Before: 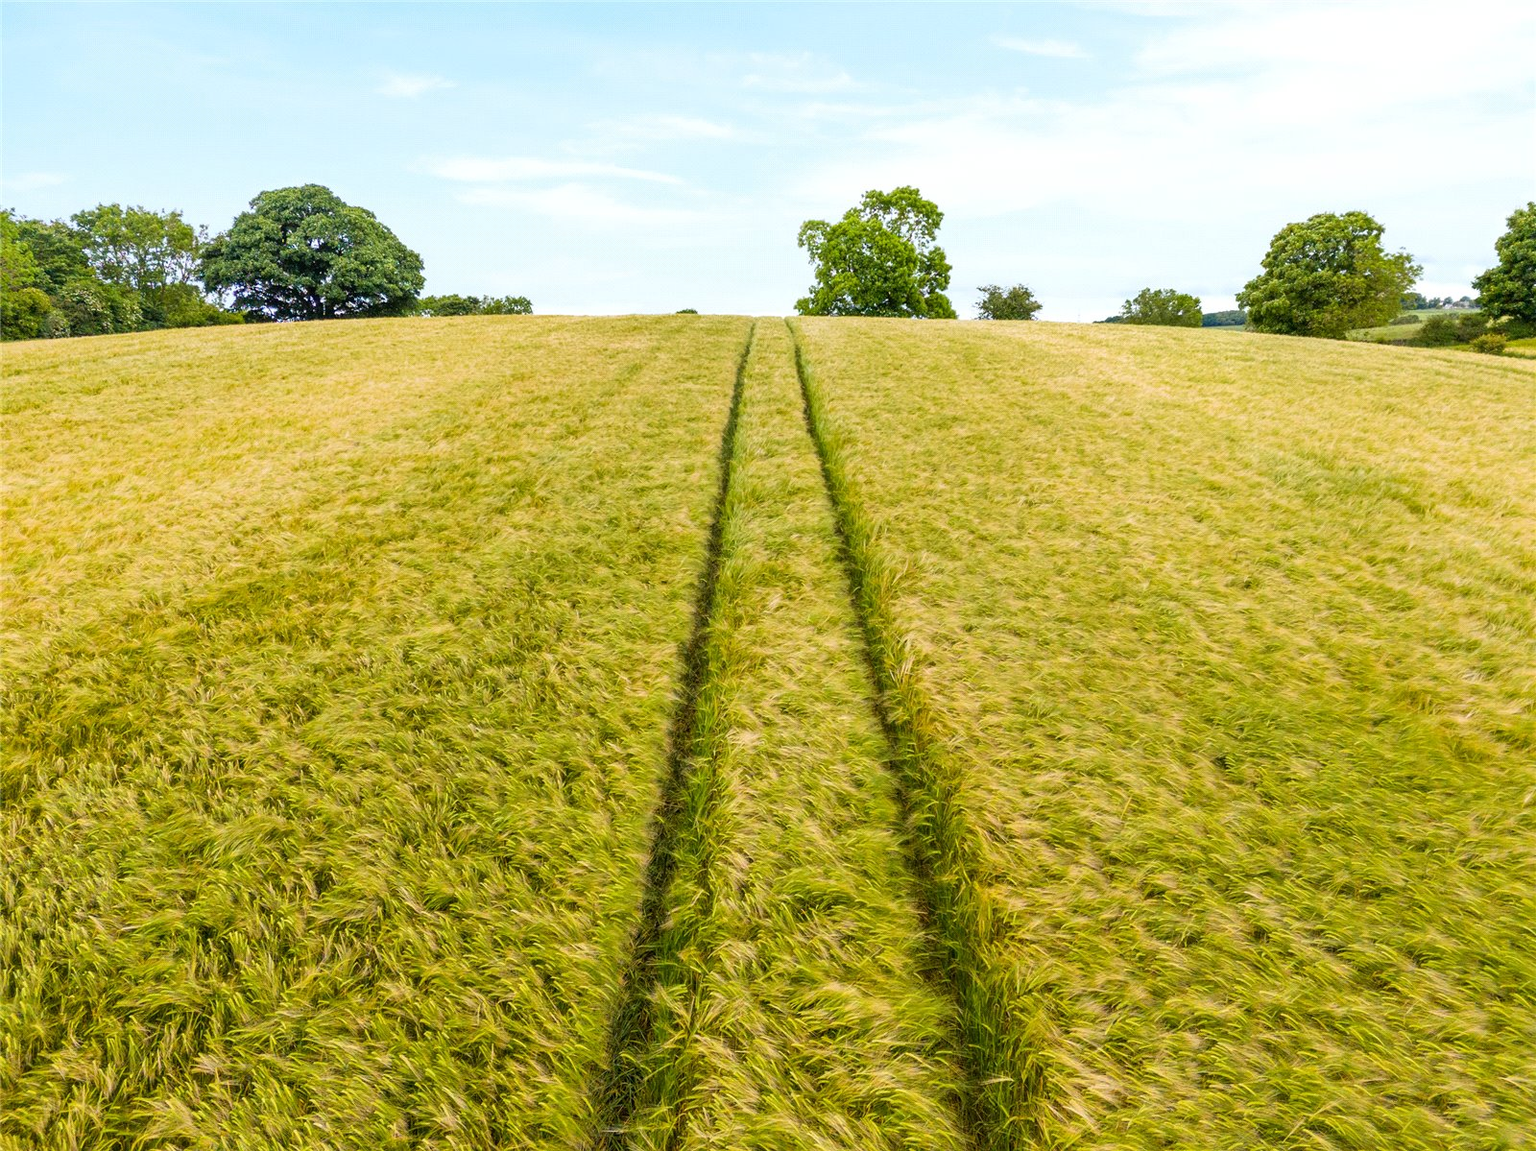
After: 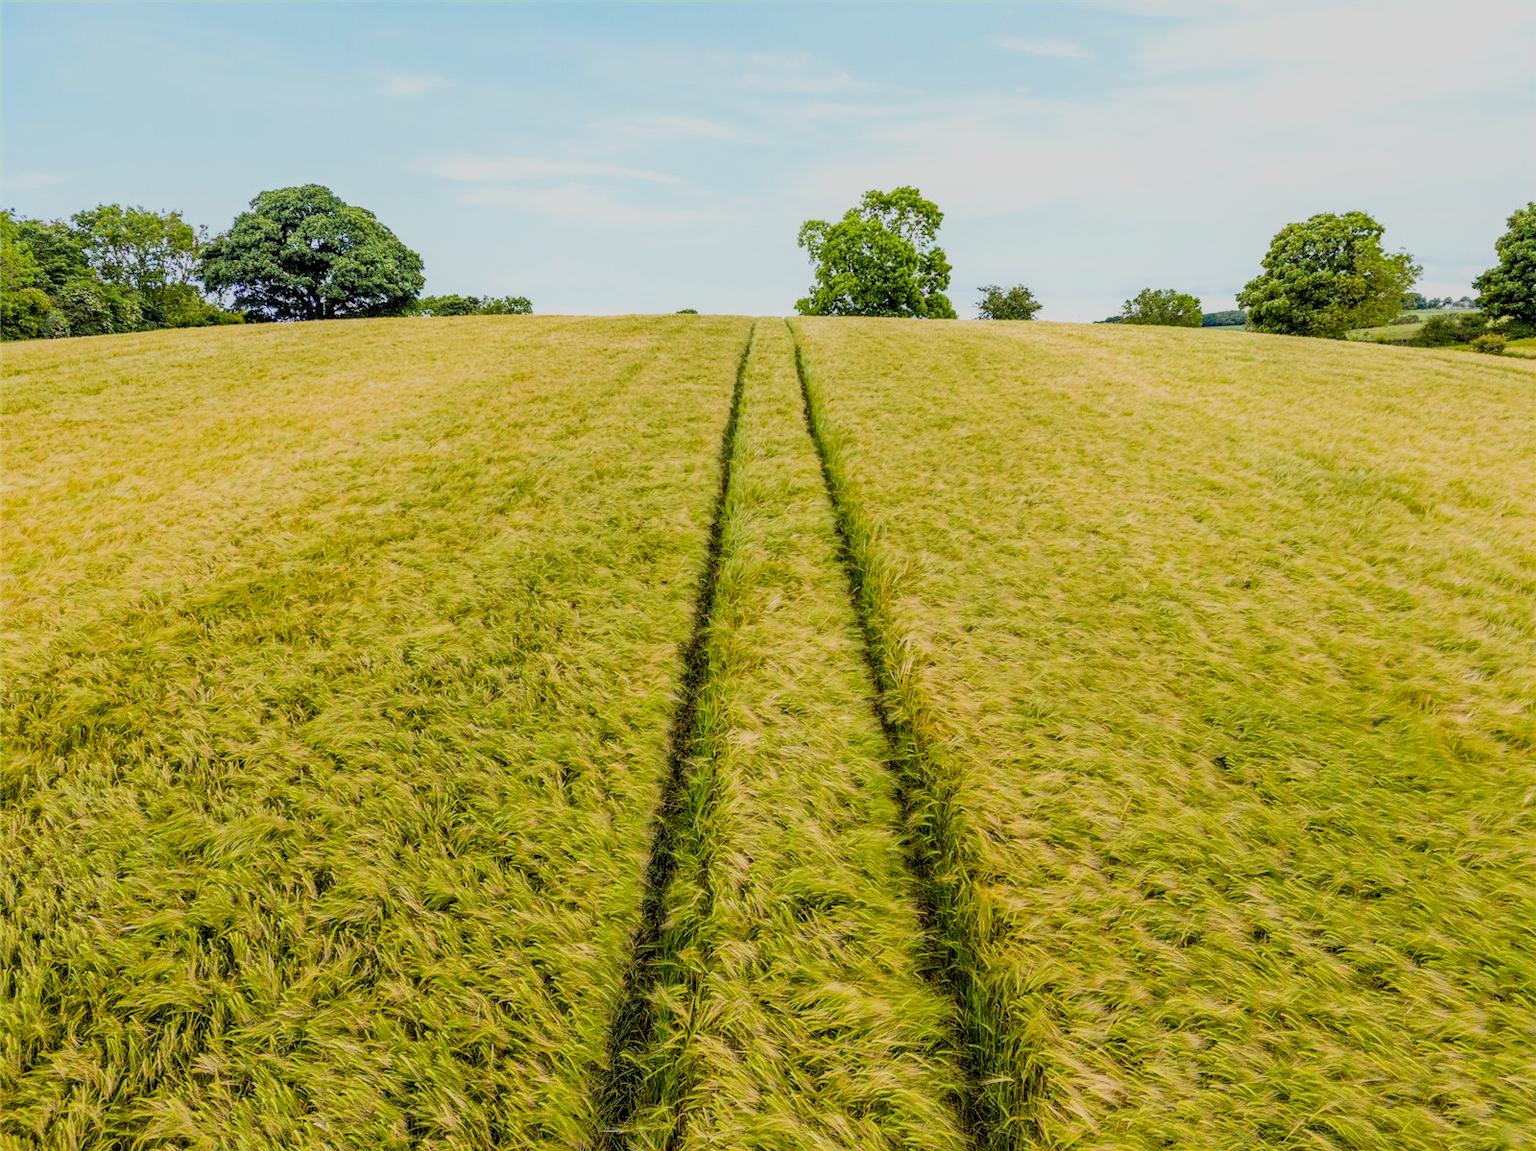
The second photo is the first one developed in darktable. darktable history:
filmic rgb: black relative exposure -7.15 EV, white relative exposure 5.36 EV, hardness 3.02, color science v6 (2022)
shadows and highlights: shadows 12, white point adjustment 1.2, highlights -0.36, soften with gaussian
local contrast: on, module defaults
haze removal: compatibility mode true, adaptive false
